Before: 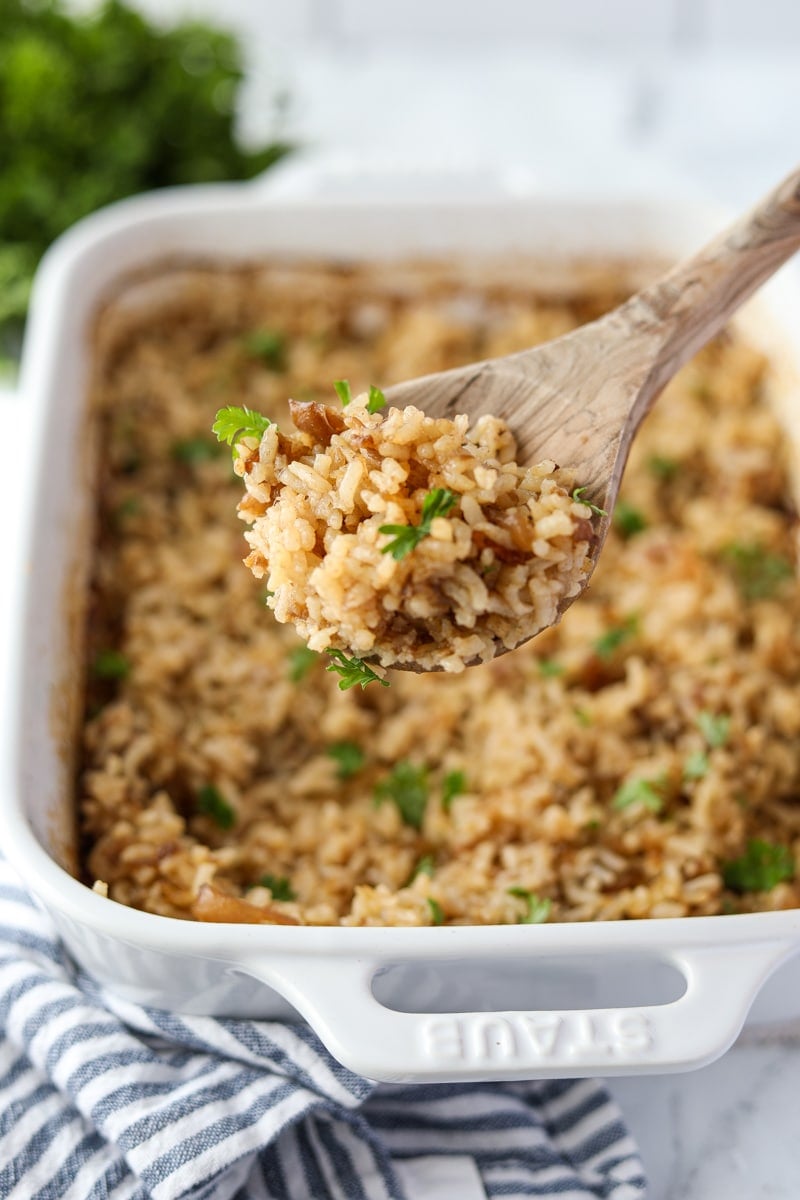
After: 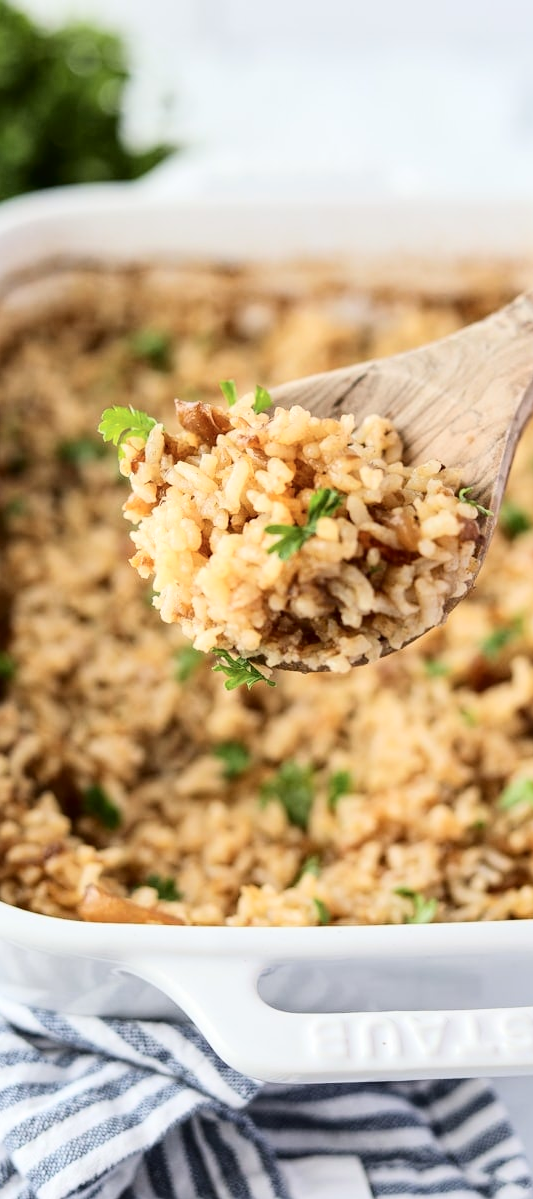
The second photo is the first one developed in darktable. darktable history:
tone curve: curves: ch0 [(0, 0) (0.003, 0.016) (0.011, 0.019) (0.025, 0.023) (0.044, 0.029) (0.069, 0.042) (0.1, 0.068) (0.136, 0.101) (0.177, 0.143) (0.224, 0.21) (0.277, 0.289) (0.335, 0.379) (0.399, 0.476) (0.468, 0.569) (0.543, 0.654) (0.623, 0.75) (0.709, 0.822) (0.801, 0.893) (0.898, 0.946) (1, 1)], color space Lab, independent channels, preserve colors none
crop and rotate: left 14.34%, right 18.967%
